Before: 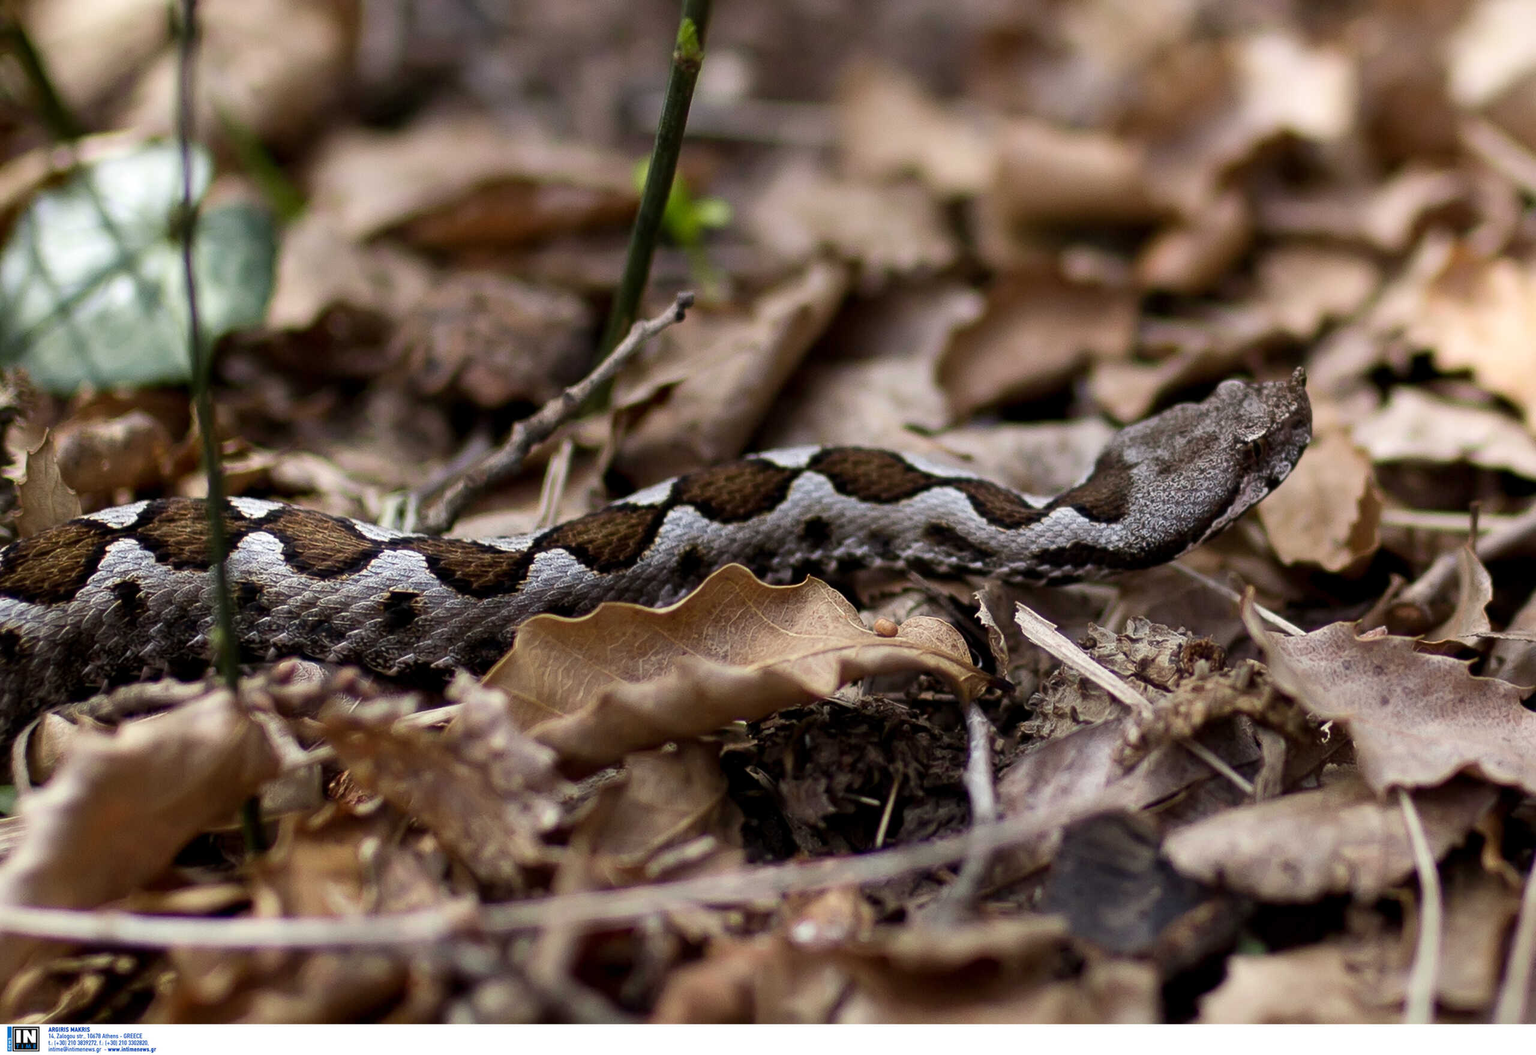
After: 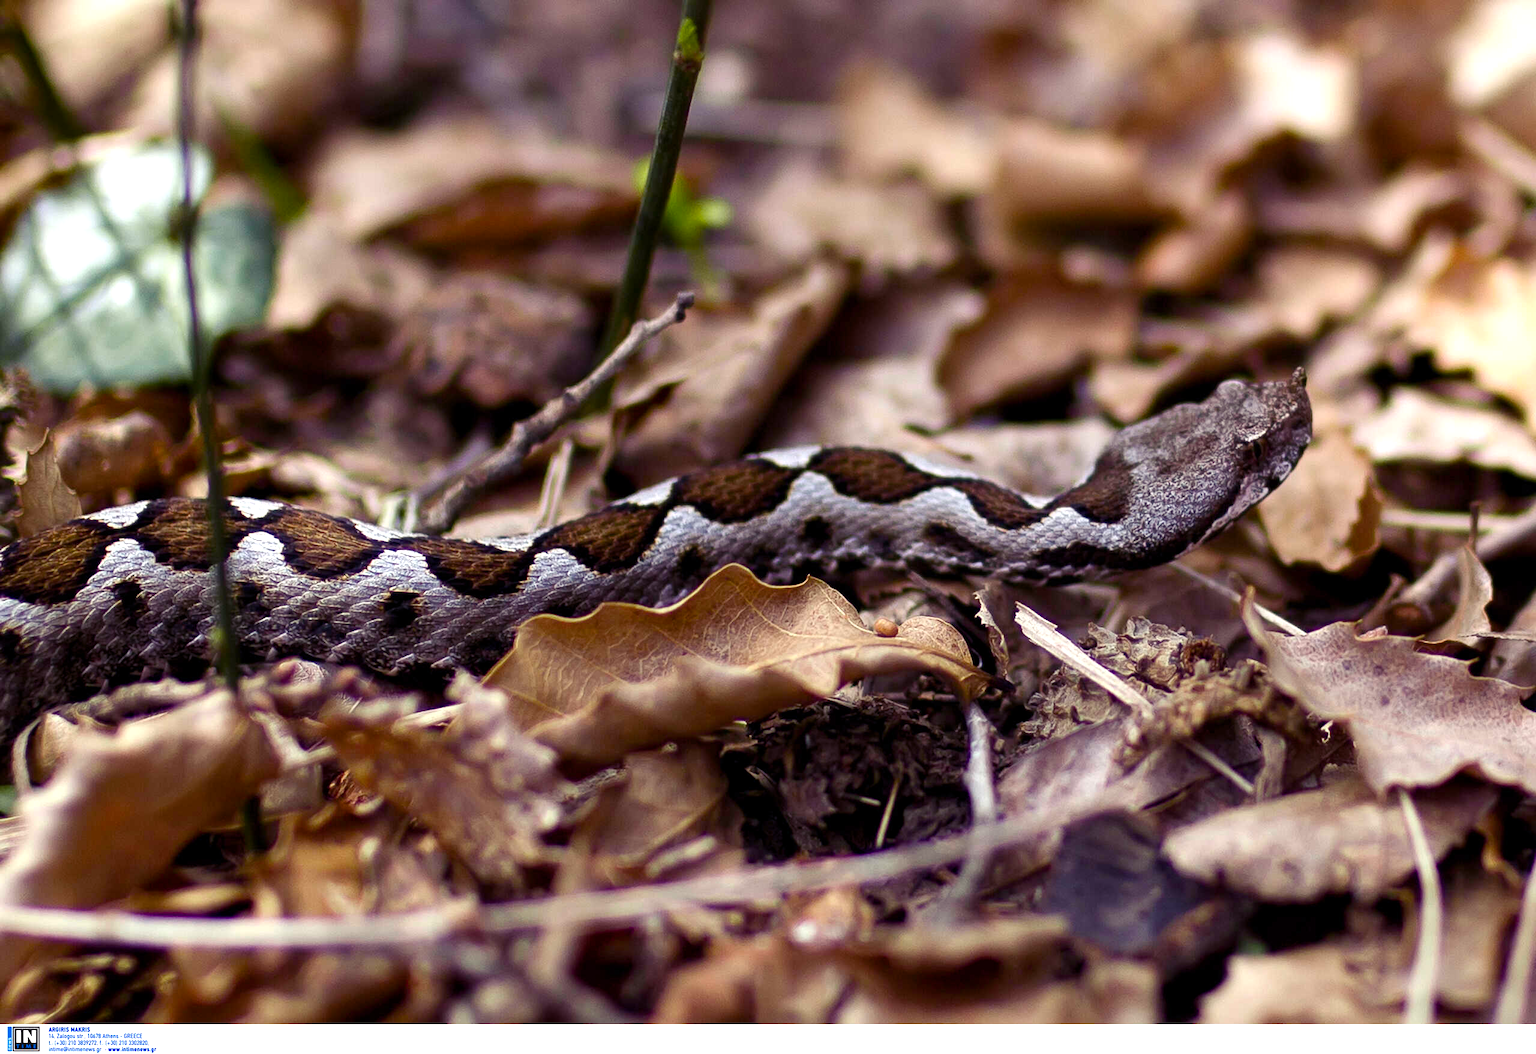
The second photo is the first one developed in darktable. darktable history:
color balance rgb: shadows lift › luminance -21.774%, shadows lift › chroma 8.629%, shadows lift › hue 282.79°, perceptual saturation grading › global saturation 20%, perceptual saturation grading › highlights -25.633%, perceptual saturation grading › shadows 24.943%, perceptual brilliance grading › global brilliance 11.688%, global vibrance 20%
